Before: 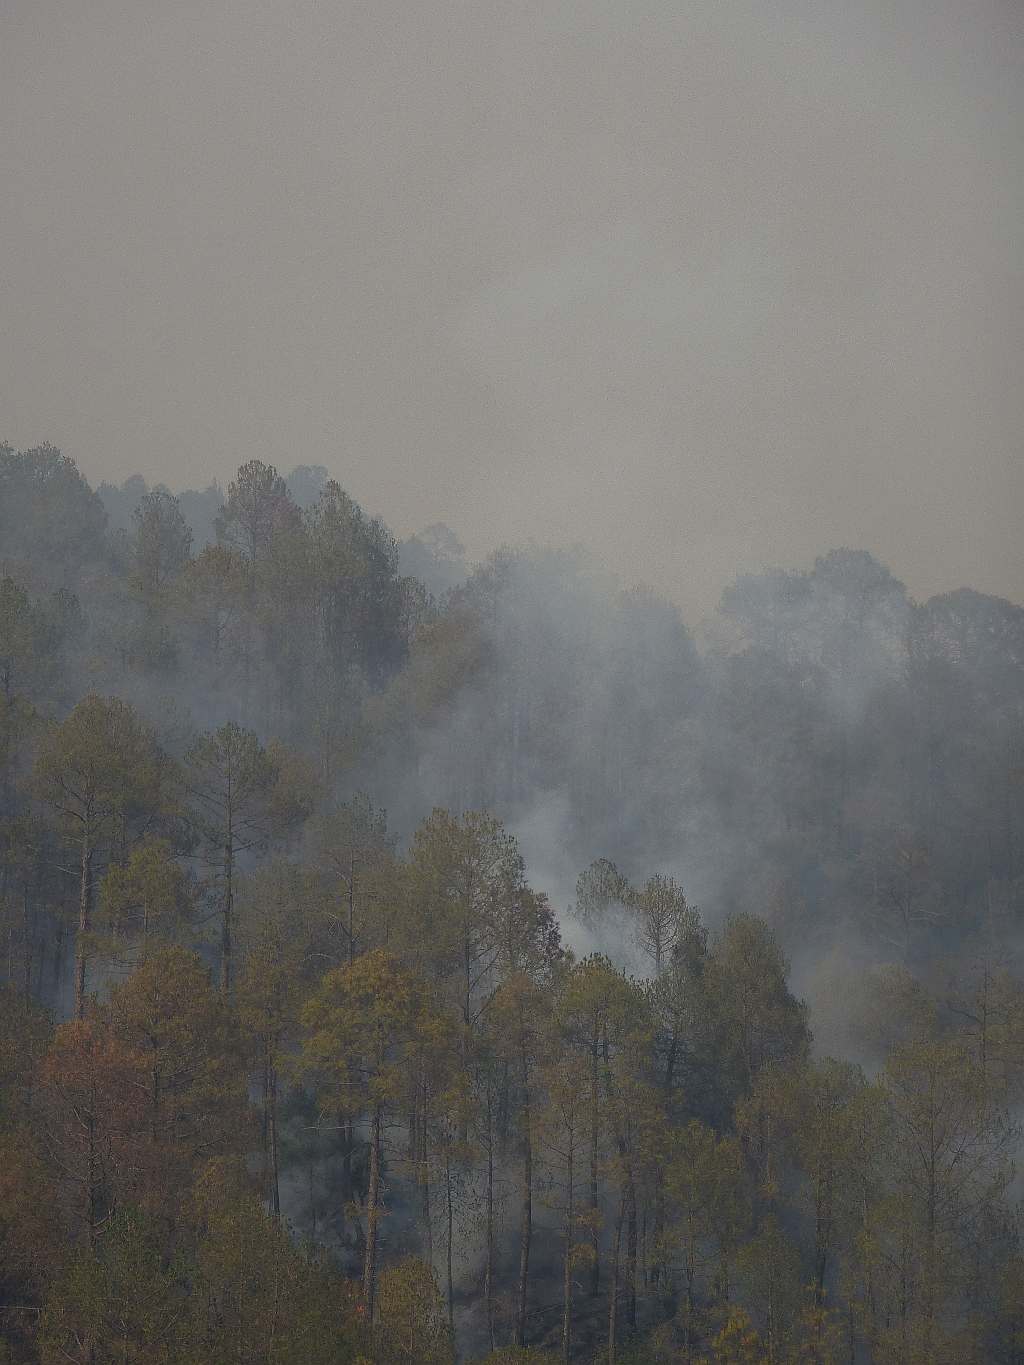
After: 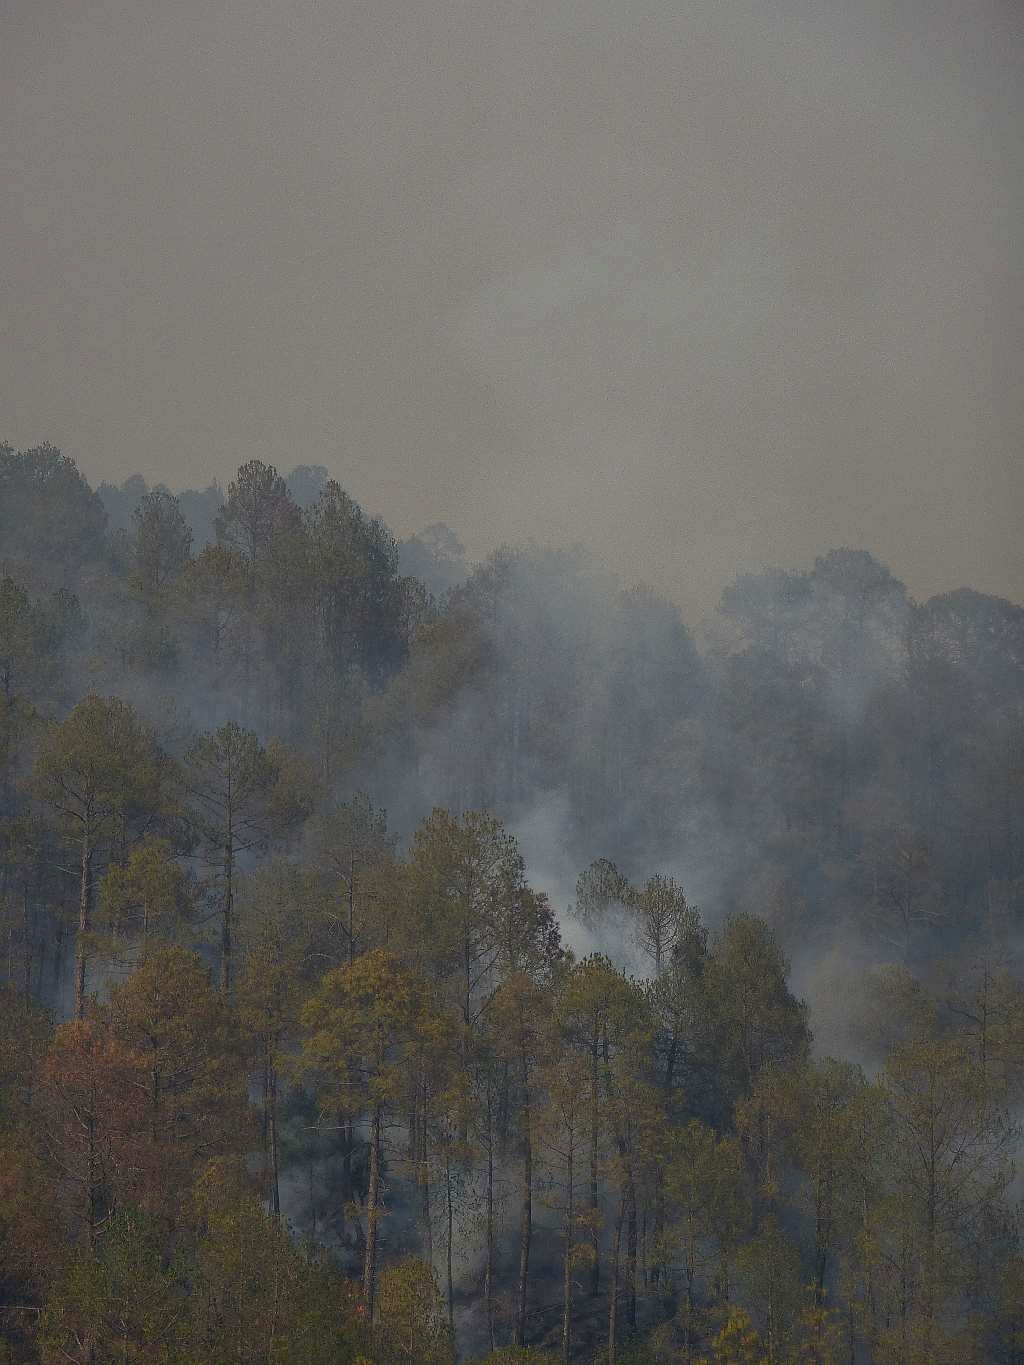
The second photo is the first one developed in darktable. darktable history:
shadows and highlights: shadows 49, highlights -41, soften with gaussian
contrast brightness saturation: contrast 0.07, brightness -0.13, saturation 0.06
